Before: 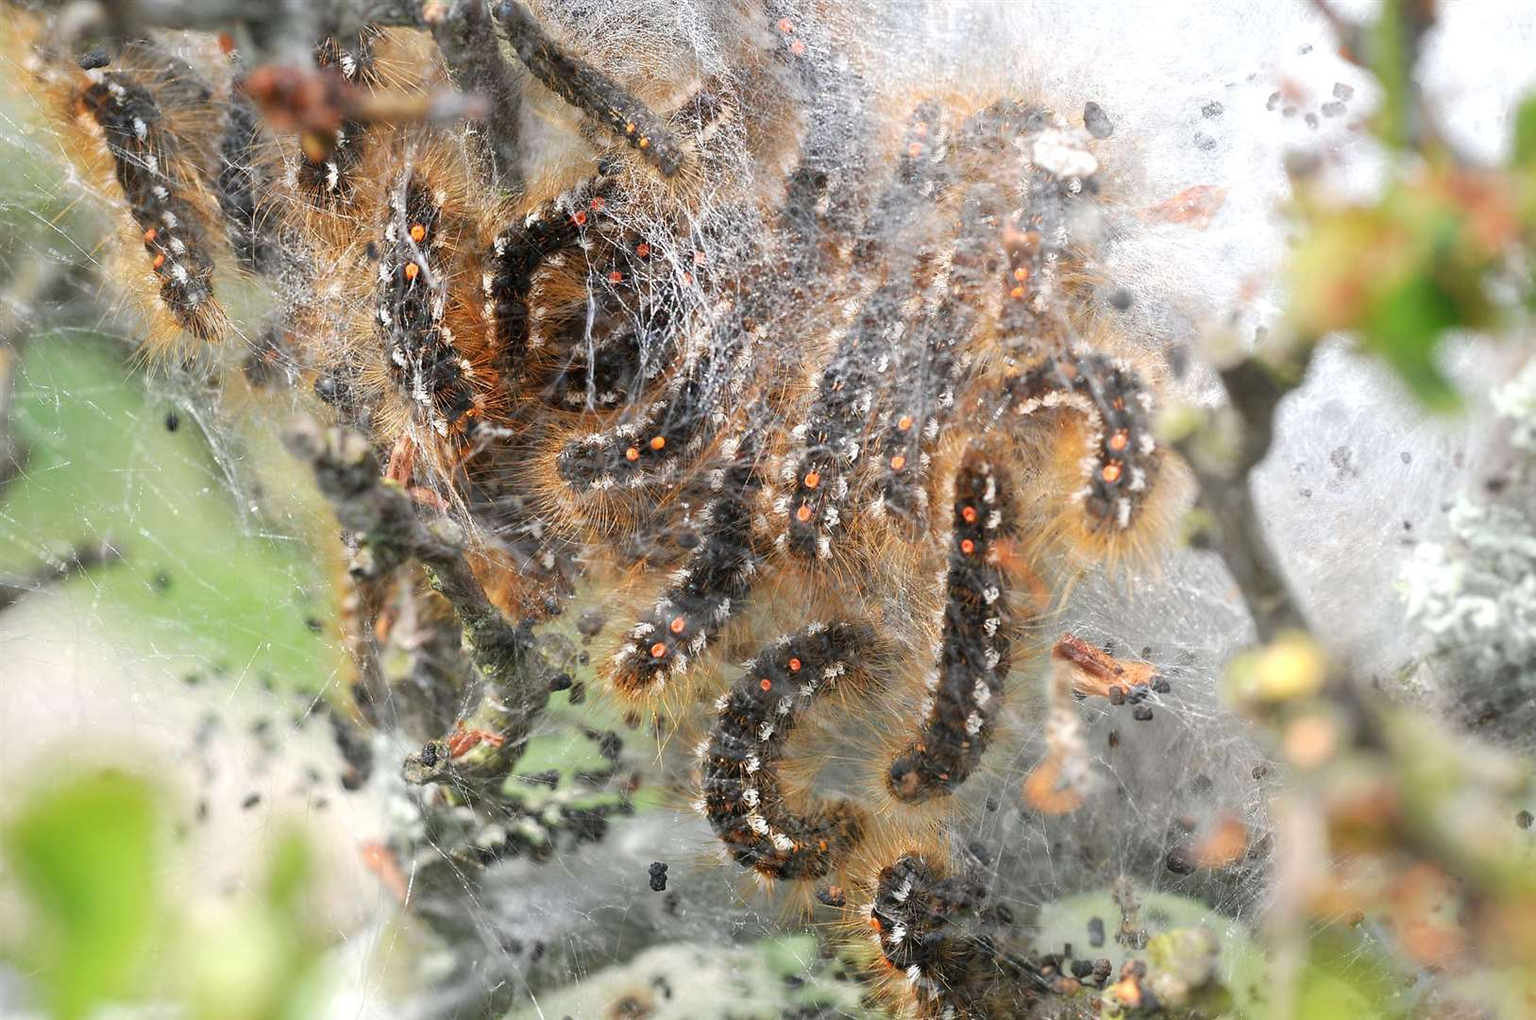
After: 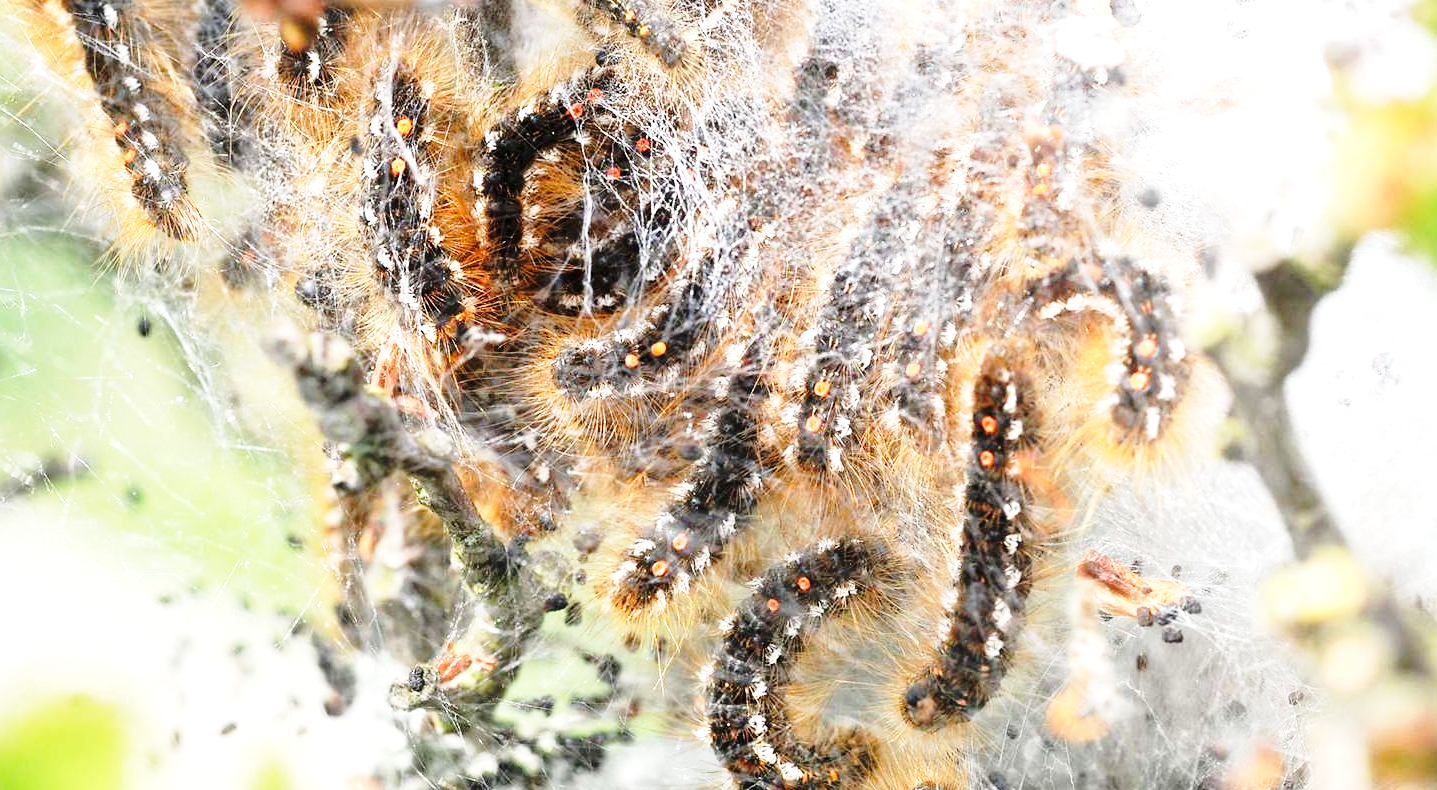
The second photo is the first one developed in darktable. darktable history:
crop and rotate: left 2.365%, top 11.274%, right 9.266%, bottom 15.532%
tone equalizer: -8 EV -0.379 EV, -7 EV -0.427 EV, -6 EV -0.309 EV, -5 EV -0.238 EV, -3 EV 0.235 EV, -2 EV 0.349 EV, -1 EV 0.374 EV, +0 EV 0.411 EV
base curve: curves: ch0 [(0, 0) (0.036, 0.037) (0.121, 0.228) (0.46, 0.76) (0.859, 0.983) (1, 1)], preserve colors none
